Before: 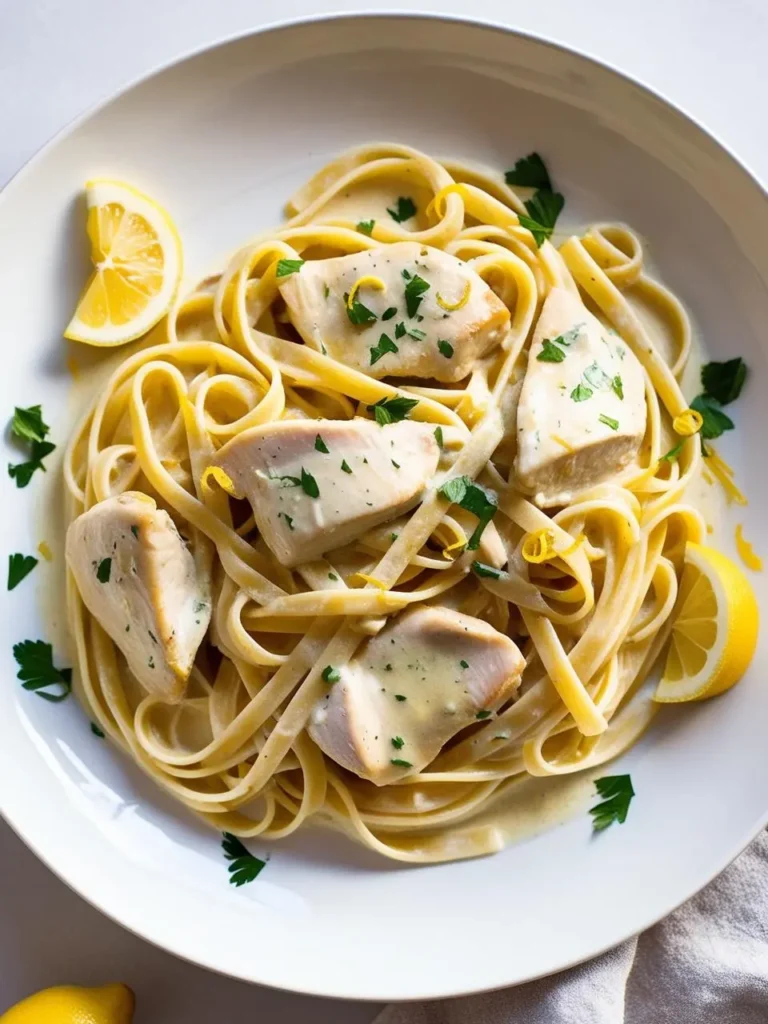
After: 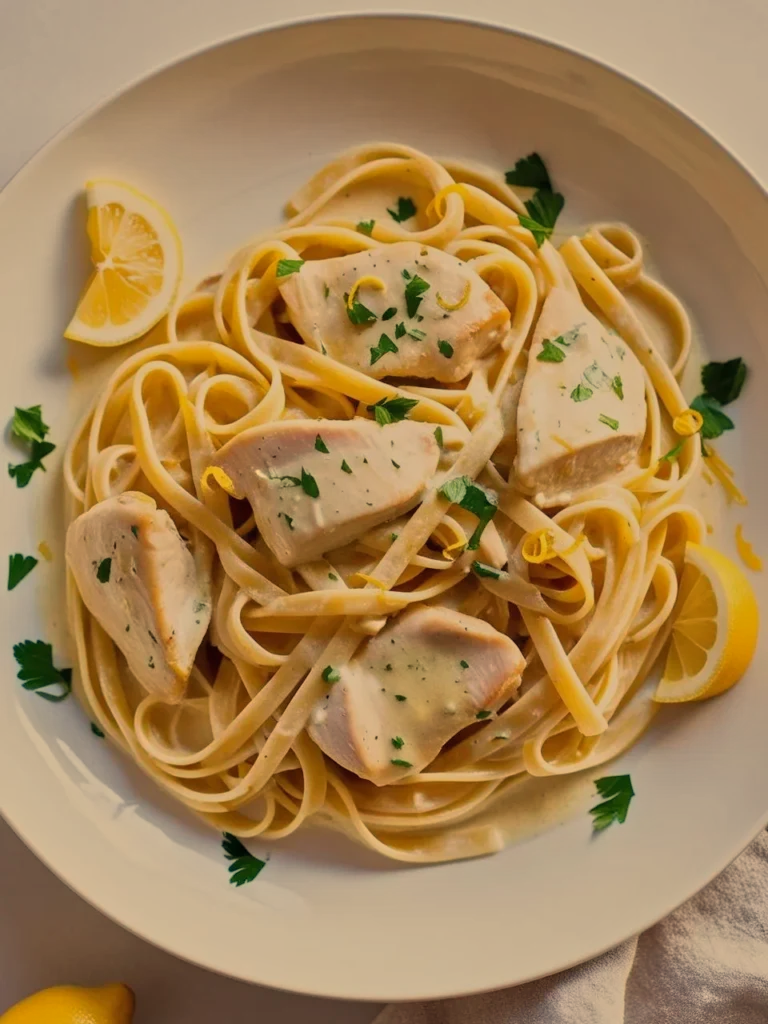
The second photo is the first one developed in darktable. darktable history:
white balance: red 1.138, green 0.996, blue 0.812
shadows and highlights: radius 125.46, shadows 21.19, highlights -21.19, low approximation 0.01
tone equalizer: -8 EV -0.002 EV, -7 EV 0.005 EV, -6 EV -0.008 EV, -5 EV 0.007 EV, -4 EV -0.042 EV, -3 EV -0.233 EV, -2 EV -0.662 EV, -1 EV -0.983 EV, +0 EV -0.969 EV, smoothing diameter 2%, edges refinement/feathering 20, mask exposure compensation -1.57 EV, filter diffusion 5
